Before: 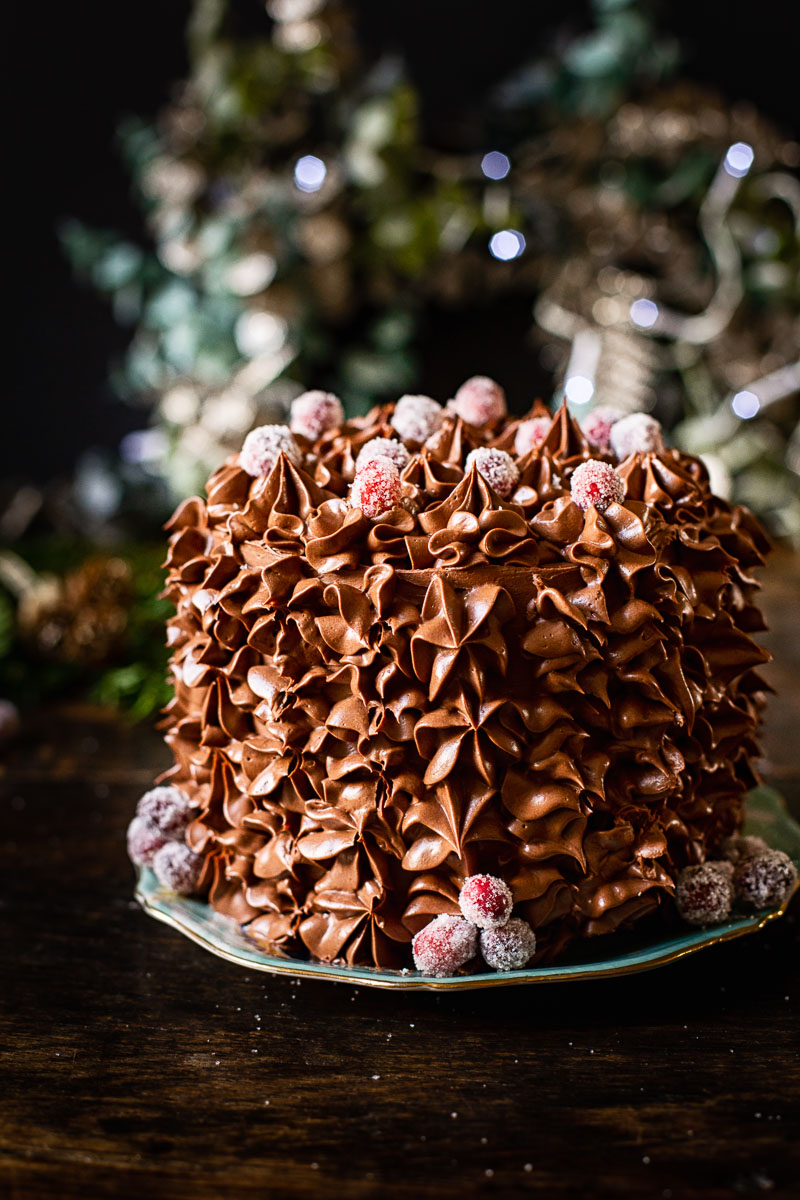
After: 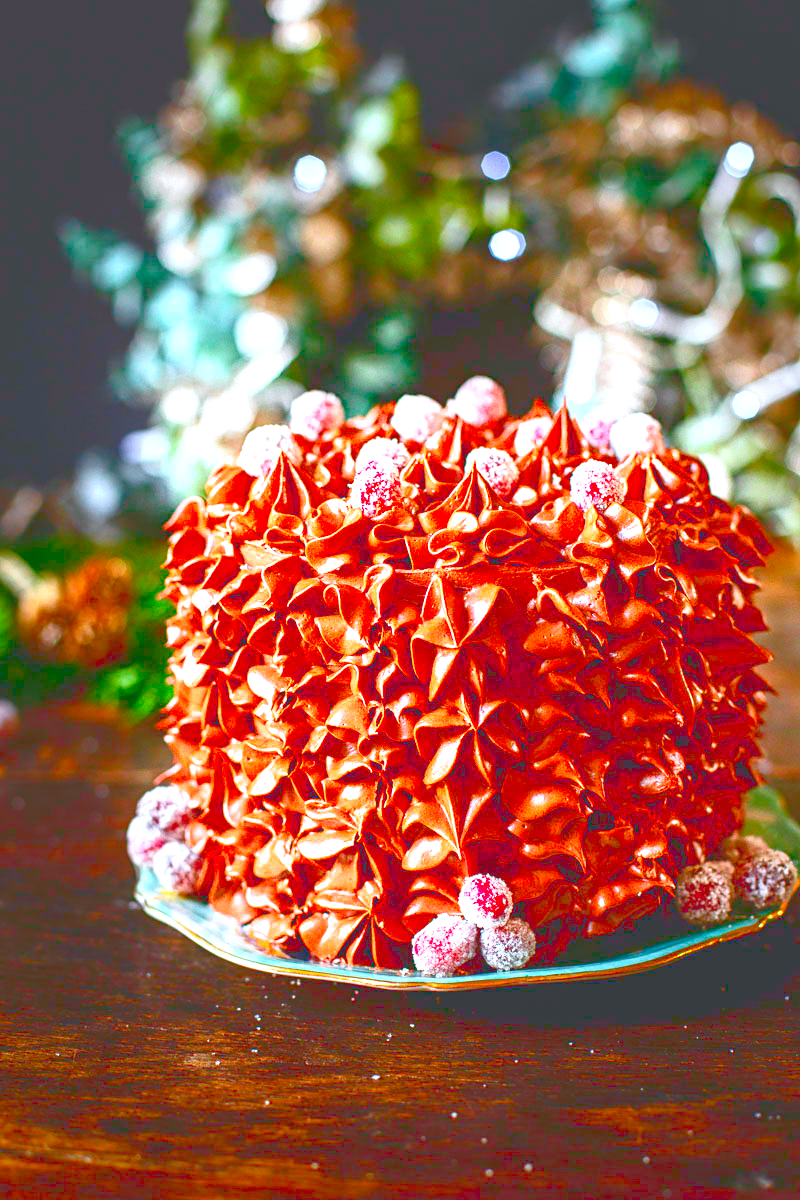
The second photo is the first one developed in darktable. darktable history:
levels: levels [0, 0.492, 0.984]
tone curve: curves: ch0 [(0, 0) (0.003, 0.238) (0.011, 0.238) (0.025, 0.242) (0.044, 0.256) (0.069, 0.277) (0.1, 0.294) (0.136, 0.315) (0.177, 0.345) (0.224, 0.379) (0.277, 0.419) (0.335, 0.463) (0.399, 0.511) (0.468, 0.566) (0.543, 0.627) (0.623, 0.687) (0.709, 0.75) (0.801, 0.824) (0.898, 0.89) (1, 1)], color space Lab, linked channels, preserve colors none
exposure: black level correction 0, exposure 0.89 EV, compensate highlight preservation false
color correction: highlights a* -9.14, highlights b* -23.37
contrast brightness saturation: contrast 0.203, brightness 0.19, saturation 0.808
color zones: curves: ch1 [(0.25, 0.61) (0.75, 0.248)]
